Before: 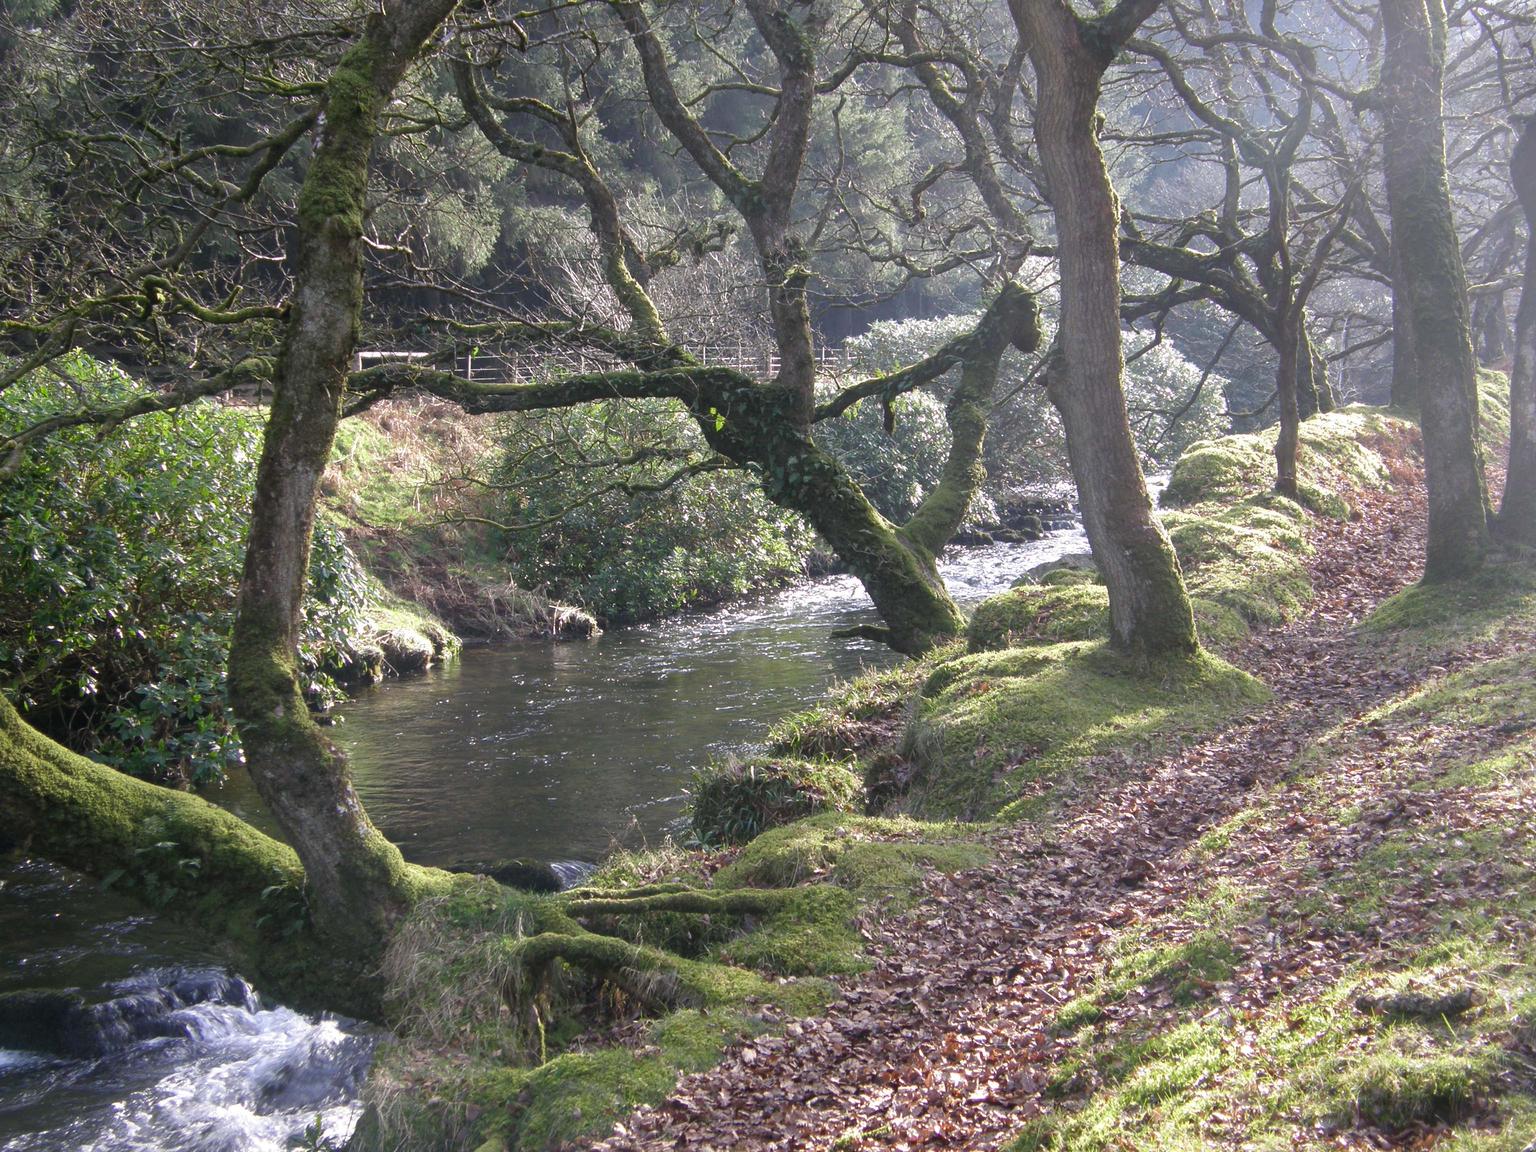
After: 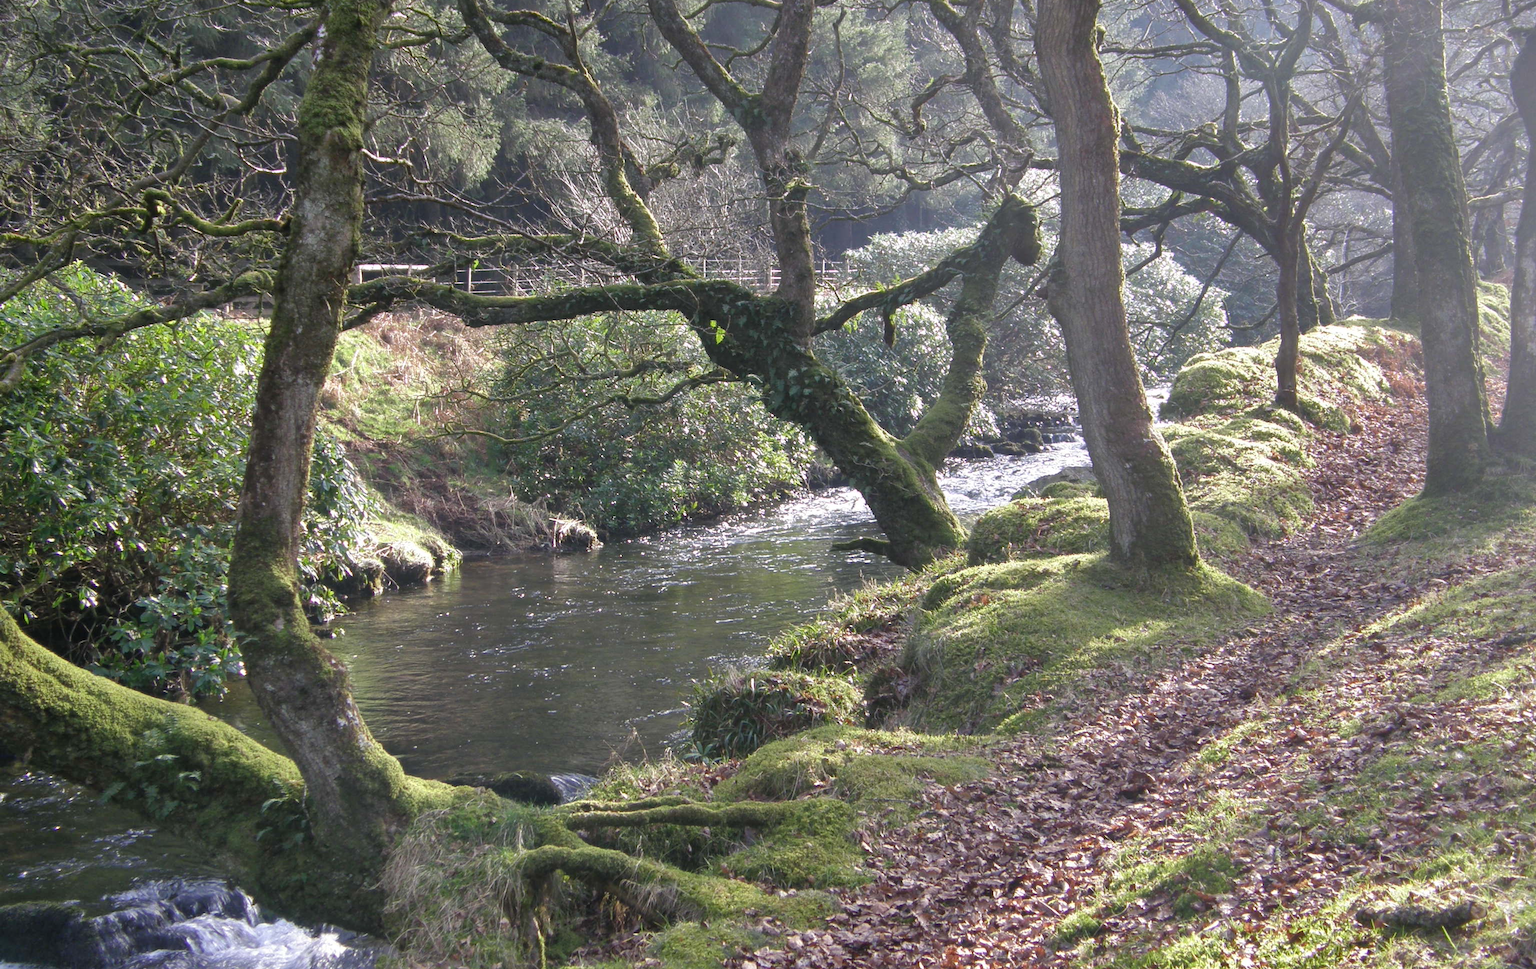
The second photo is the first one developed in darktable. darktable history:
crop: top 7.609%, bottom 8.242%
shadows and highlights: radius 103.09, shadows 50.75, highlights -64.3, soften with gaussian
